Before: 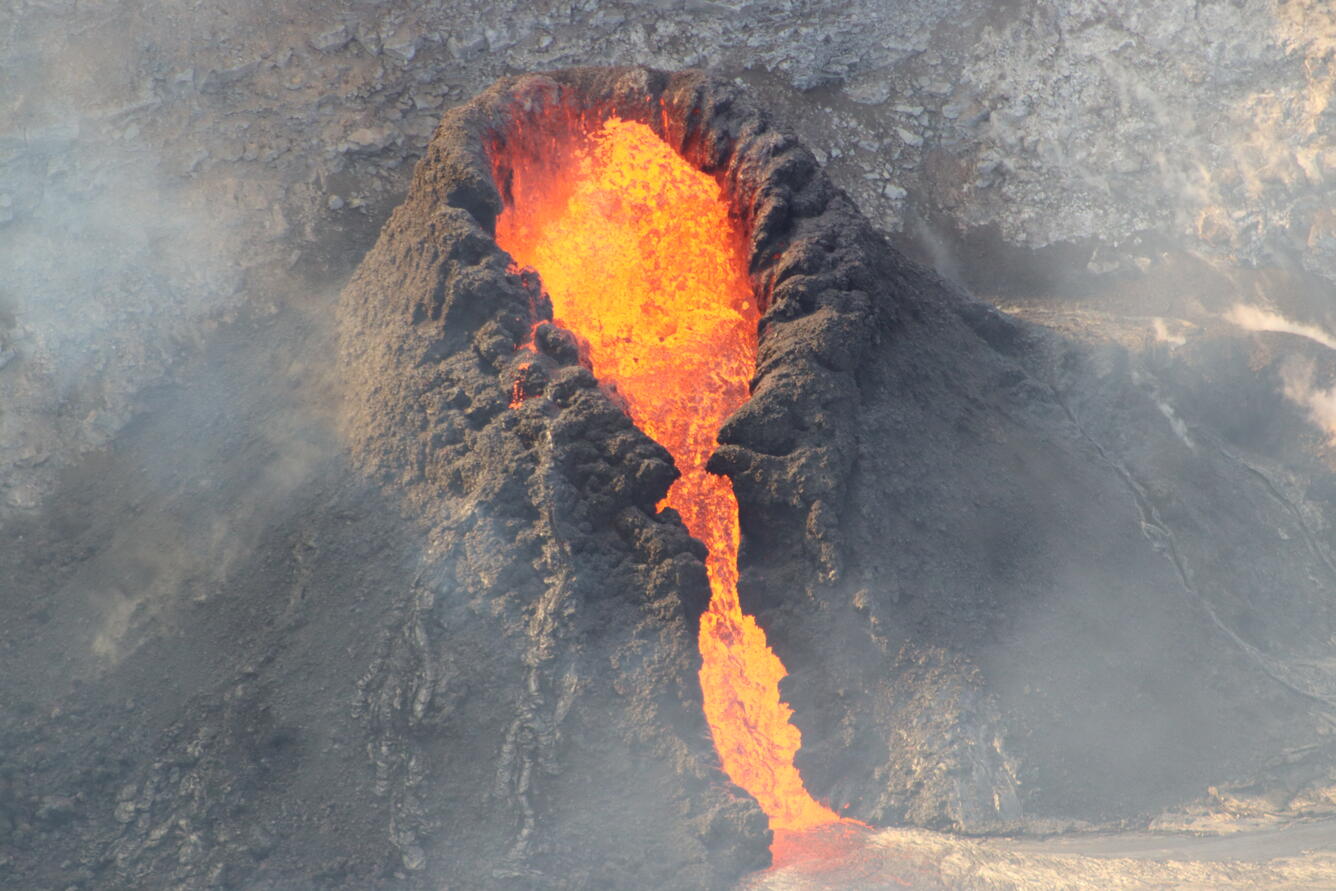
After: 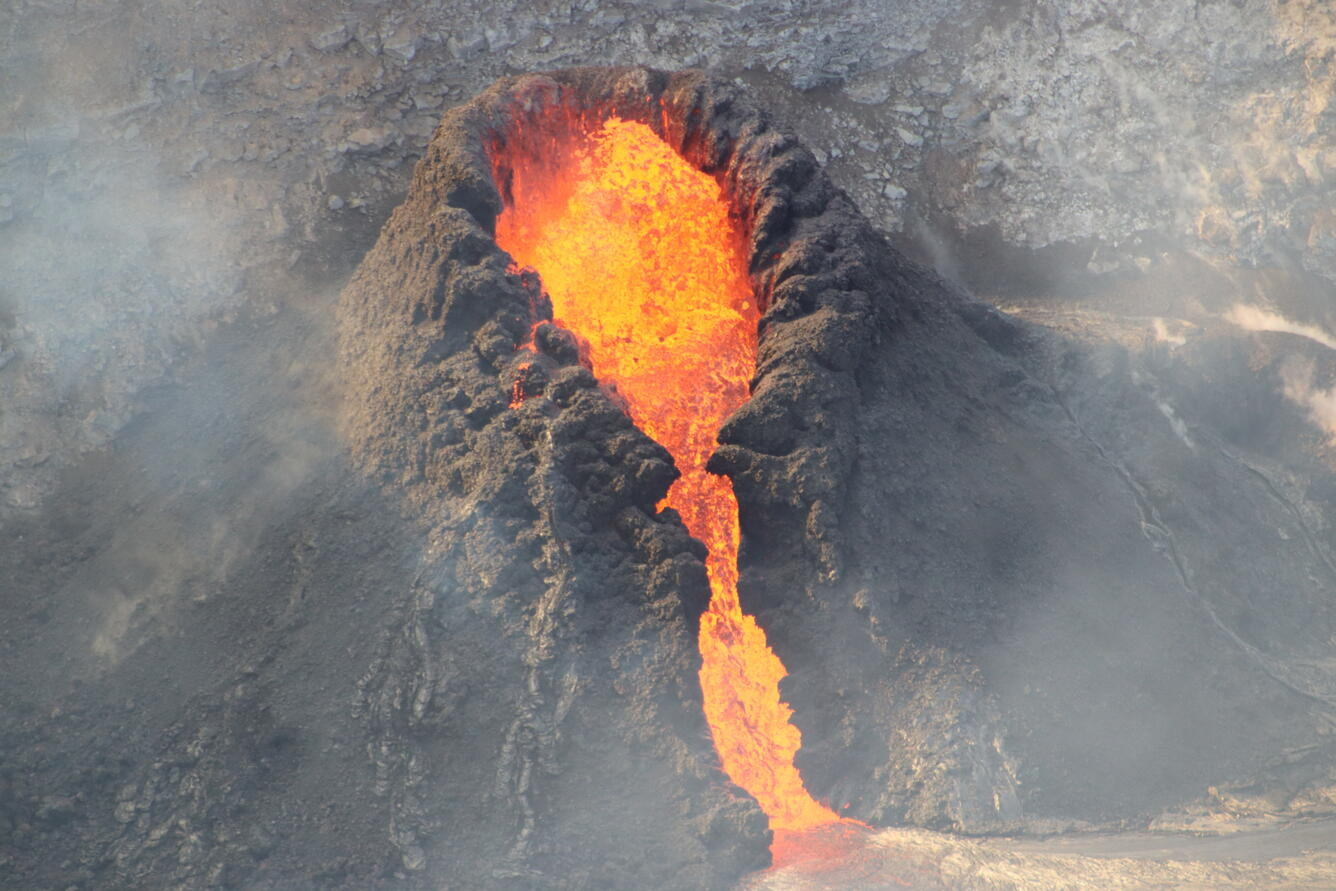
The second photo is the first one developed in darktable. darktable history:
vignetting: brightness -0.306, saturation -0.056
